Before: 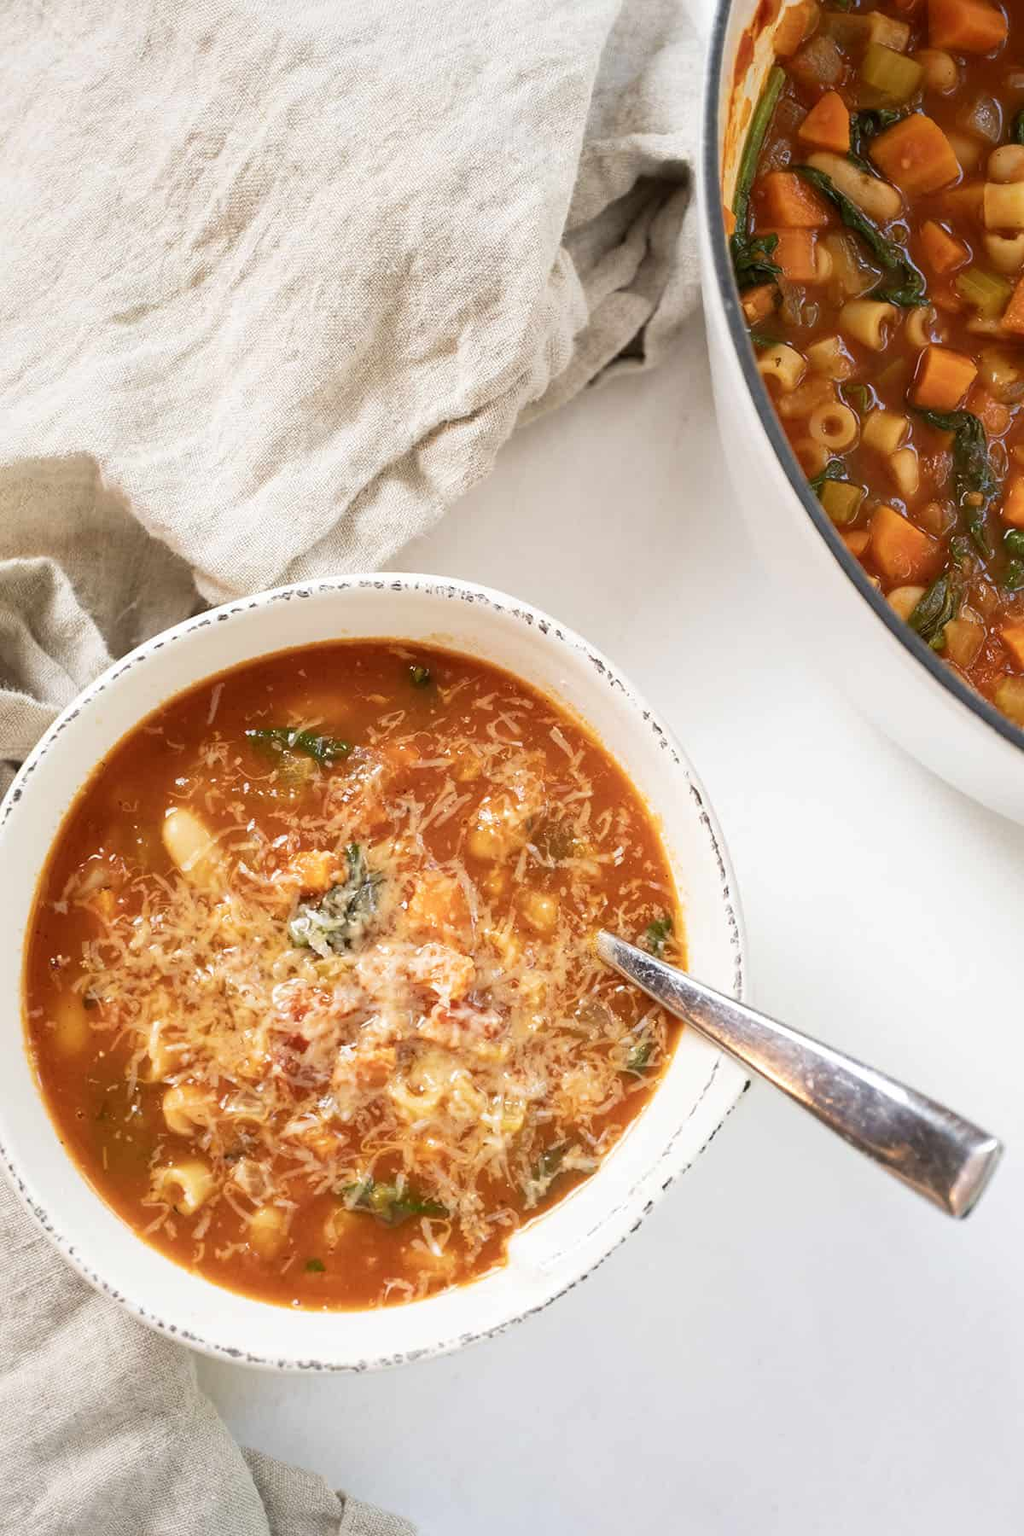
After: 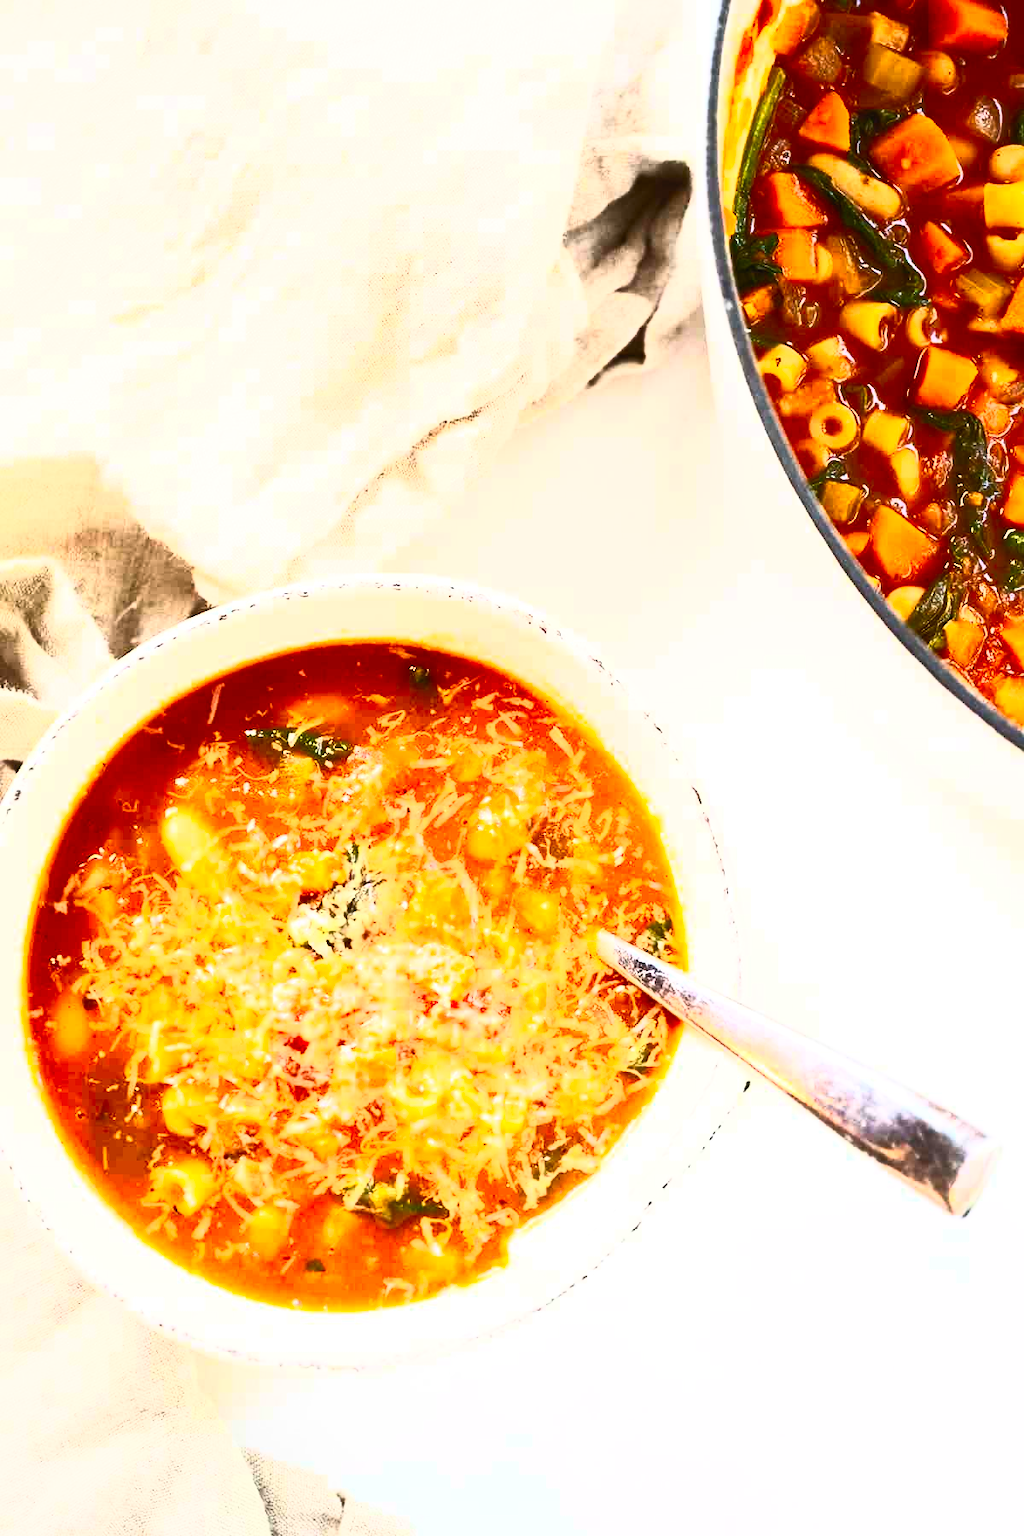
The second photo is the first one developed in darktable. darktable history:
contrast brightness saturation: contrast 0.83, brightness 0.59, saturation 0.59
tone equalizer: -8 EV -0.417 EV, -7 EV -0.389 EV, -6 EV -0.333 EV, -5 EV -0.222 EV, -3 EV 0.222 EV, -2 EV 0.333 EV, -1 EV 0.389 EV, +0 EV 0.417 EV, edges refinement/feathering 500, mask exposure compensation -1.57 EV, preserve details no
